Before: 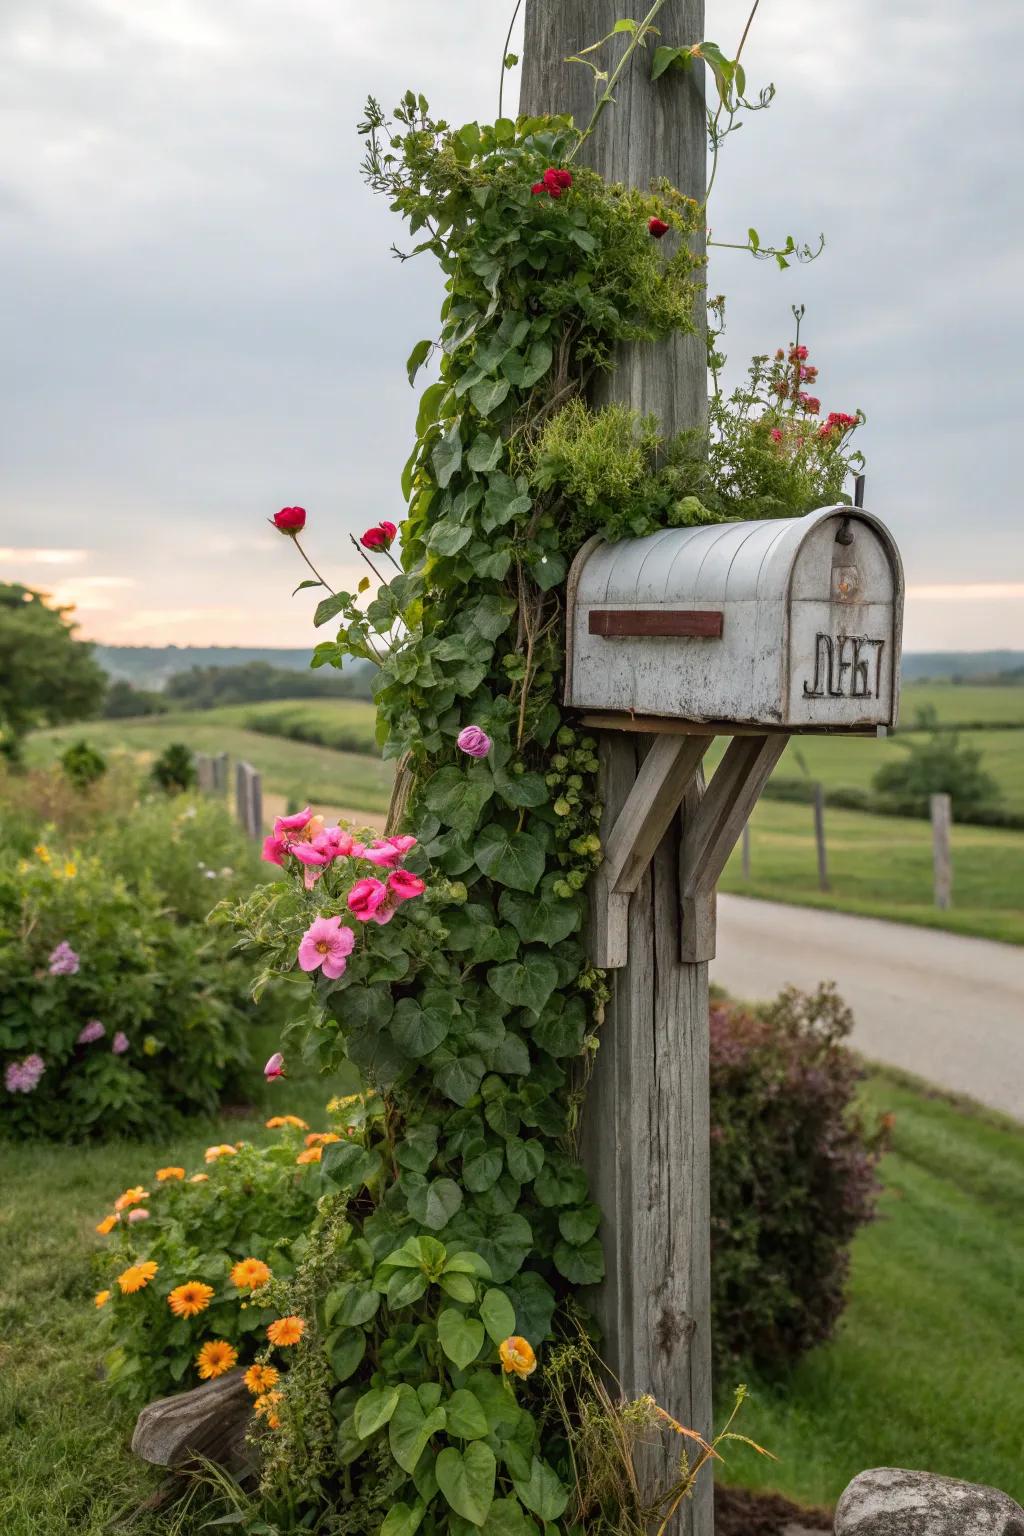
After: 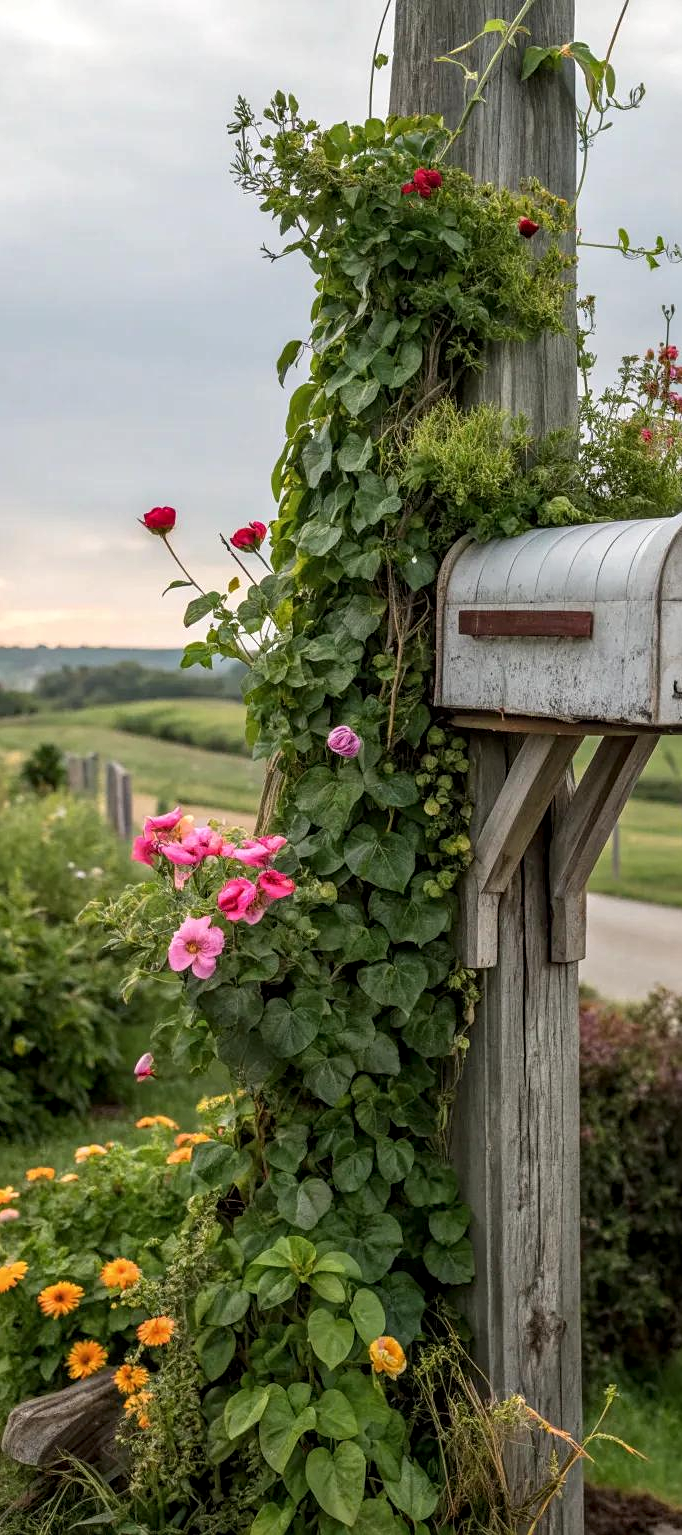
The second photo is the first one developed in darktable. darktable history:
crop and rotate: left 12.737%, right 20.648%
sharpen: amount 0.202
local contrast: on, module defaults
